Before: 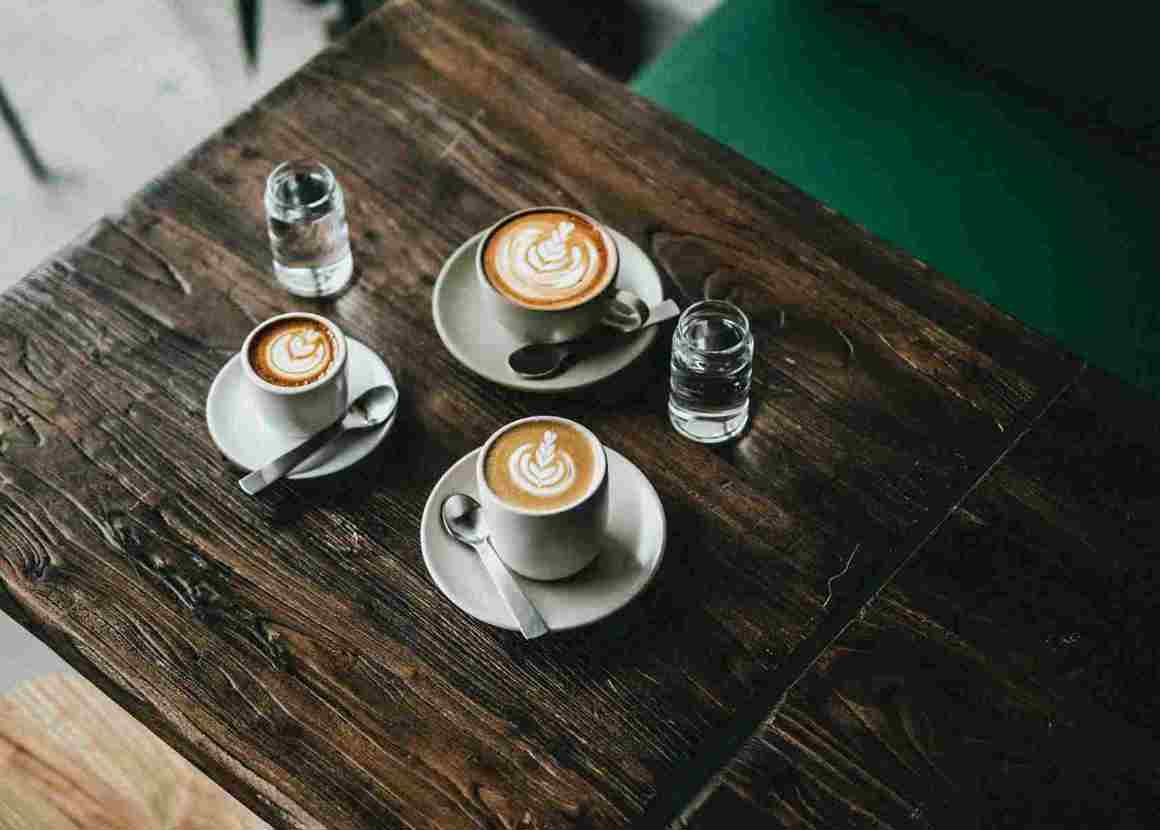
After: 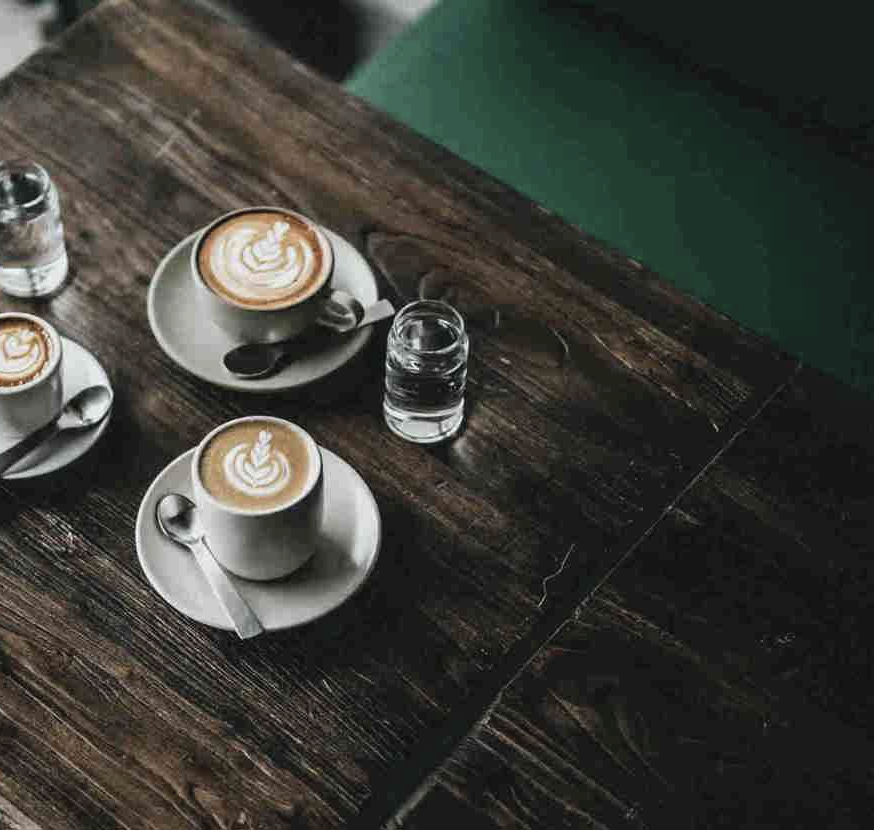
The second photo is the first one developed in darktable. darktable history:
tone equalizer: on, module defaults
contrast brightness saturation: contrast -0.05, saturation -0.41
crop and rotate: left 24.6%
